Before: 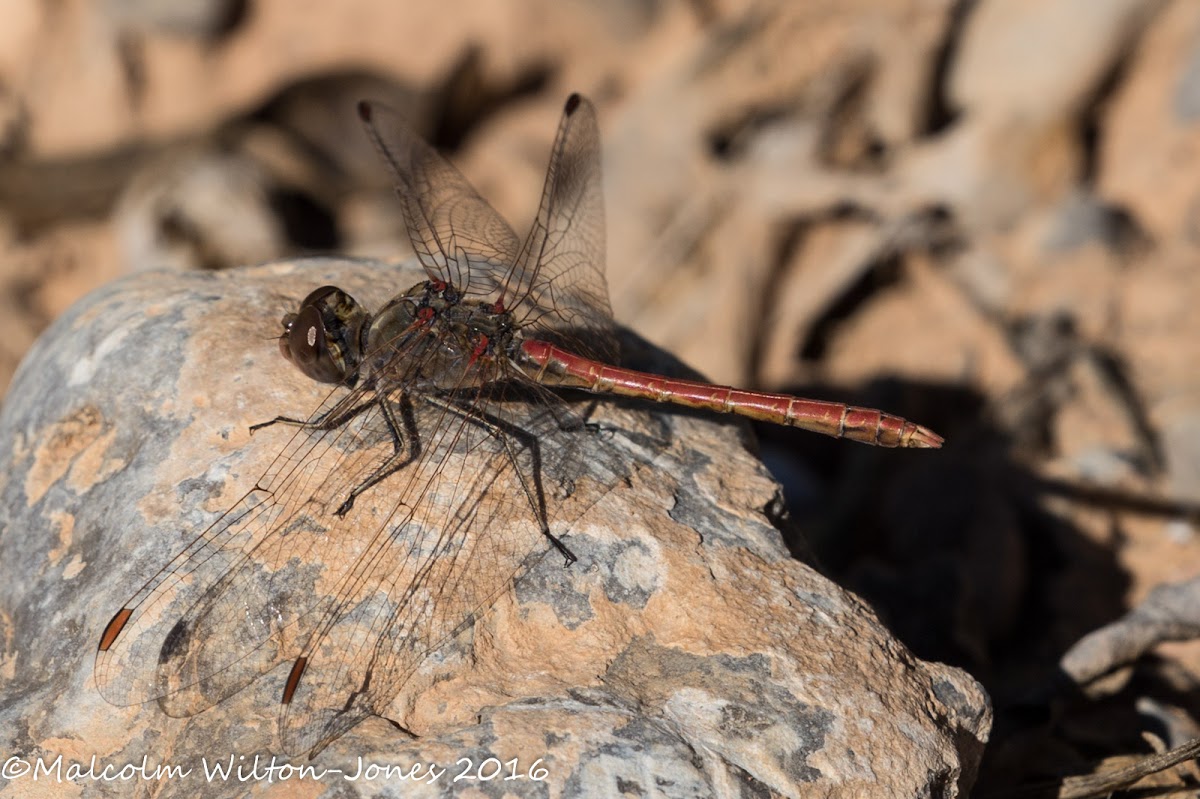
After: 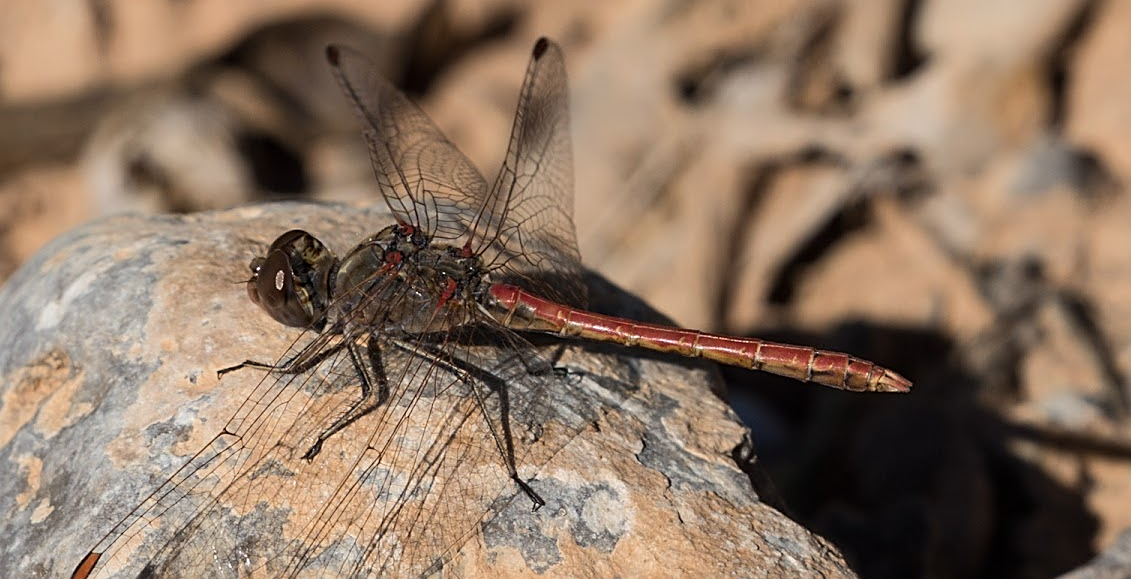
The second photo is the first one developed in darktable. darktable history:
crop: left 2.707%, top 7.107%, right 2.97%, bottom 20.345%
sharpen: on, module defaults
